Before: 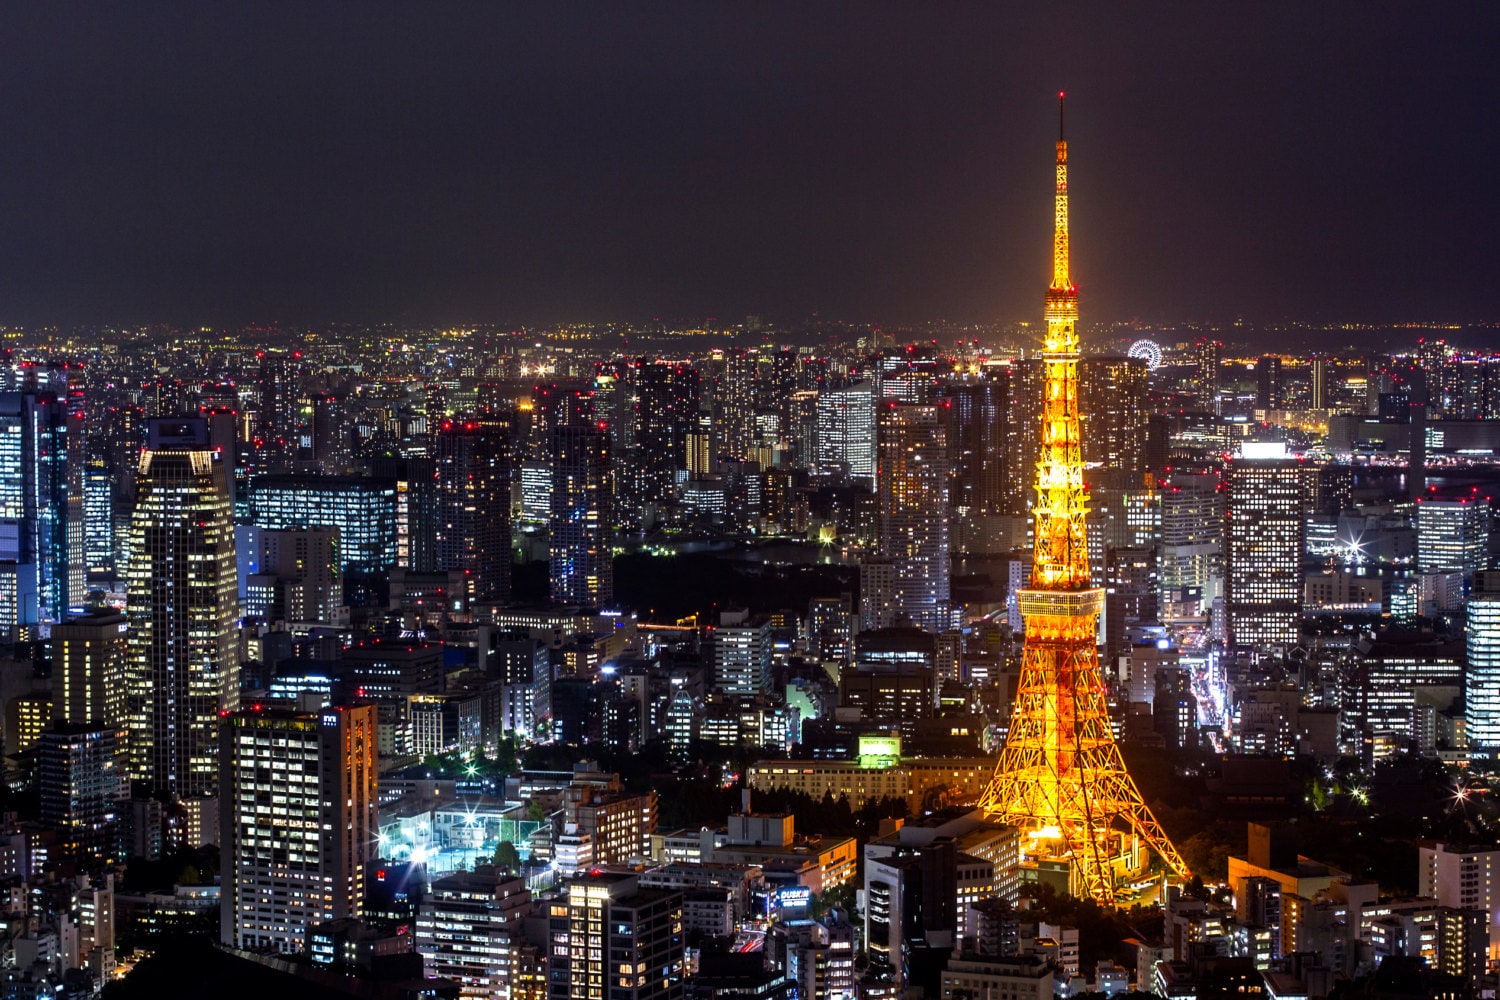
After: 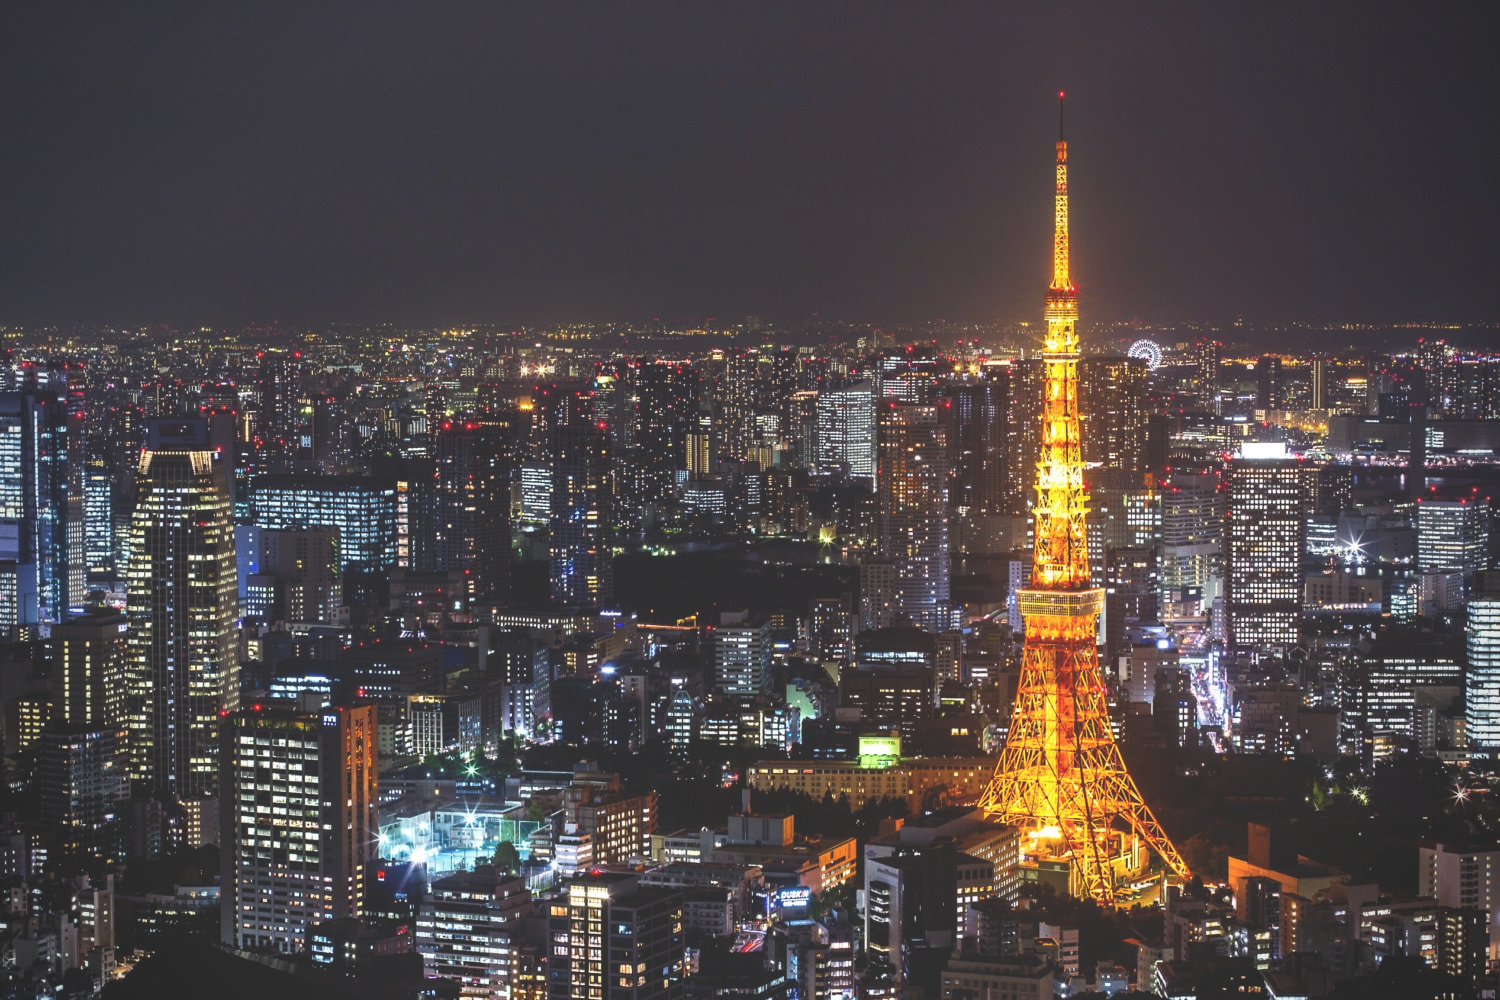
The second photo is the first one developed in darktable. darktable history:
vignetting: on, module defaults
exposure: black level correction -0.029, compensate exposure bias true, compensate highlight preservation false
